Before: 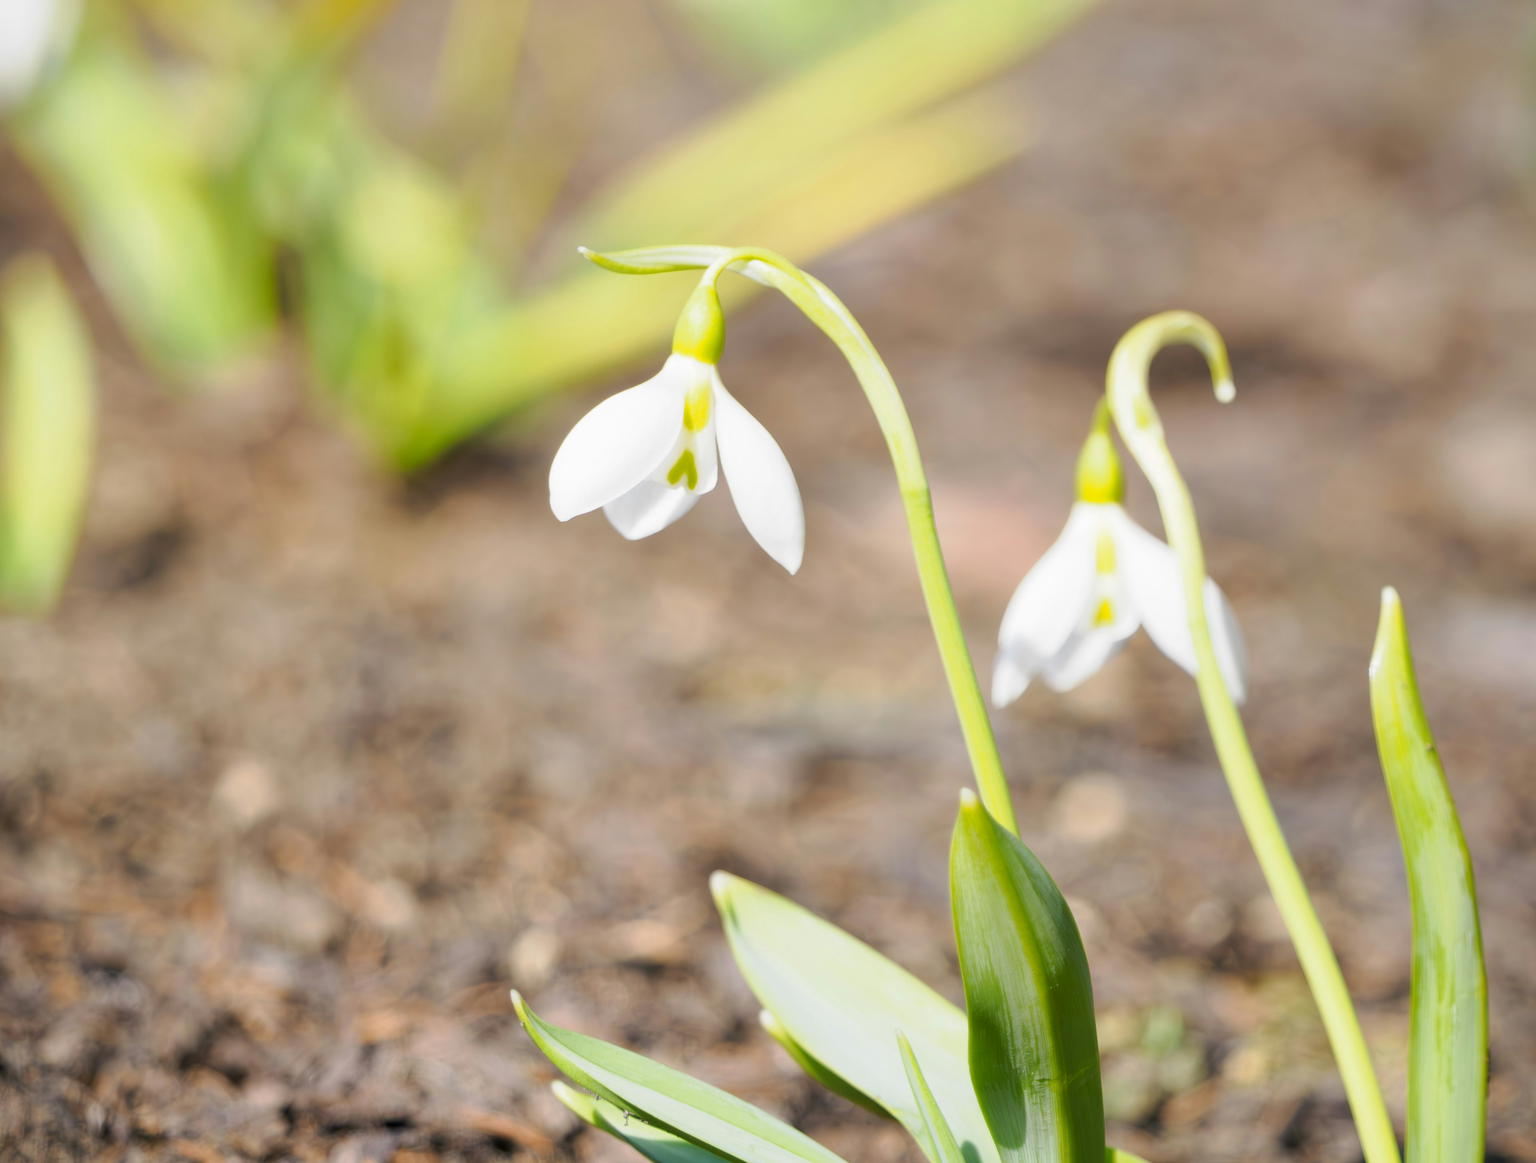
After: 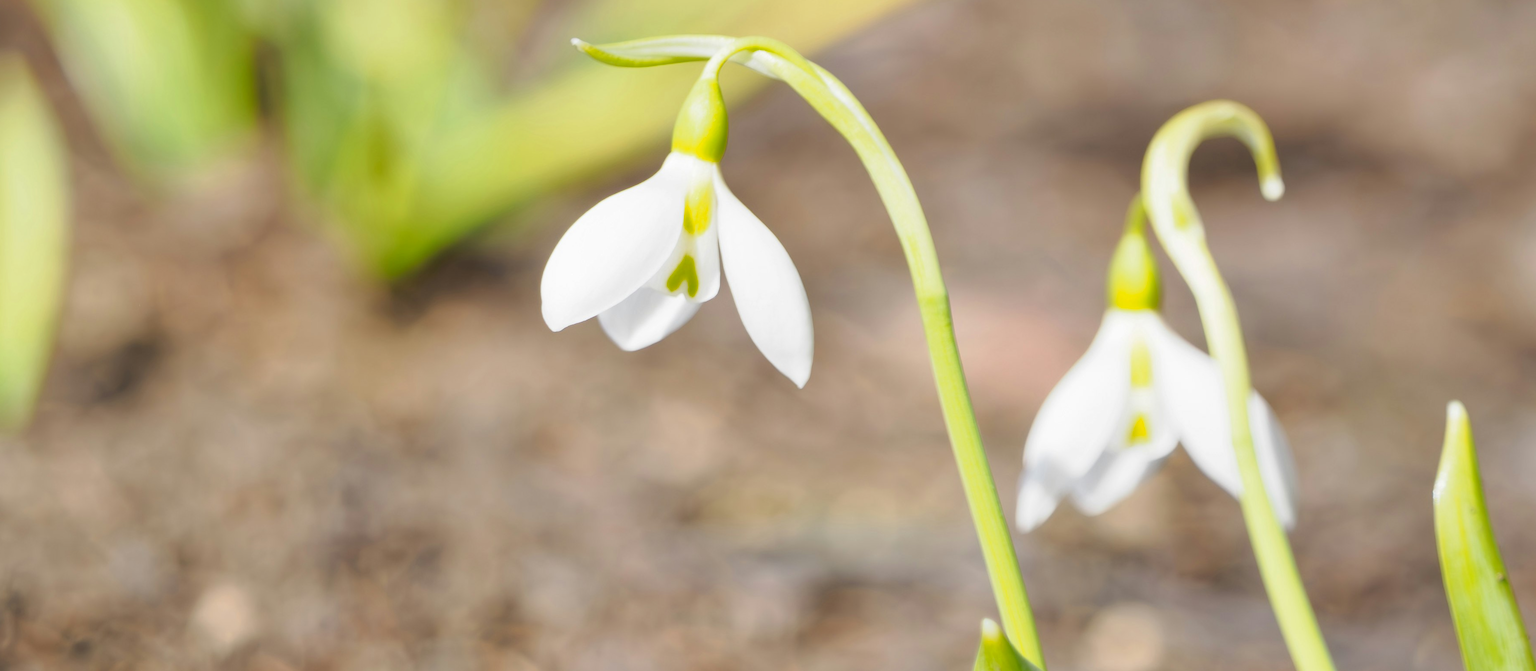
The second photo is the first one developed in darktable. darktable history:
crop: left 1.744%, top 19.225%, right 5.069%, bottom 28.357%
color balance: mode lift, gamma, gain (sRGB)
shadows and highlights: shadows 37.27, highlights -28.18, soften with gaussian
rotate and perspective: lens shift (horizontal) -0.055, automatic cropping off
